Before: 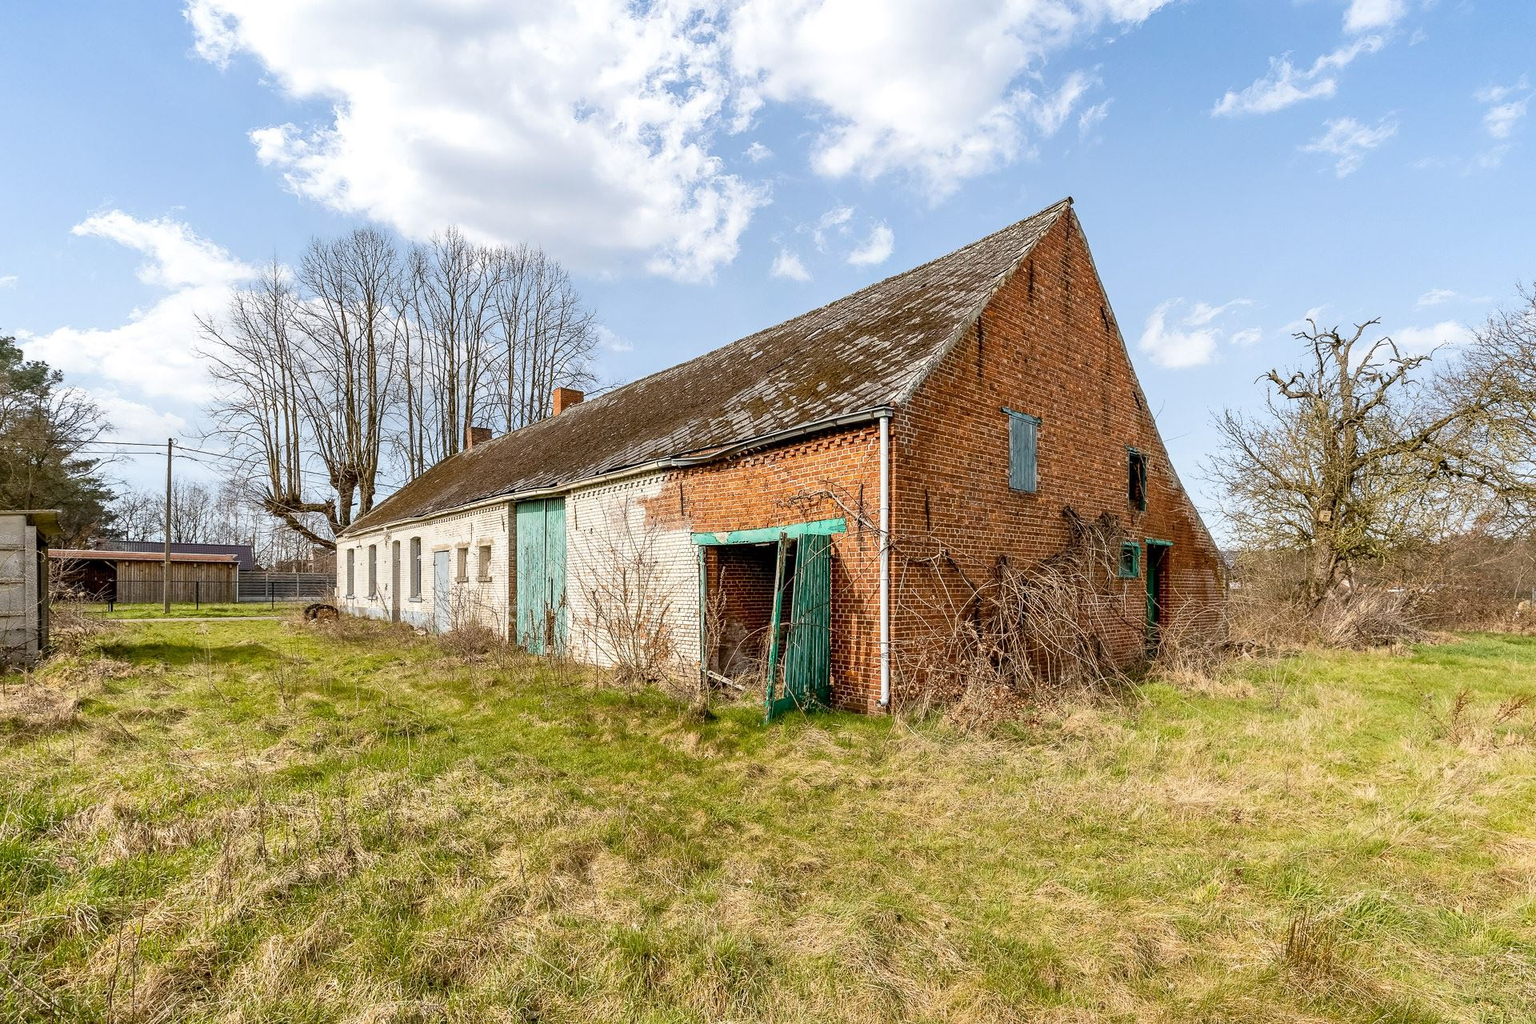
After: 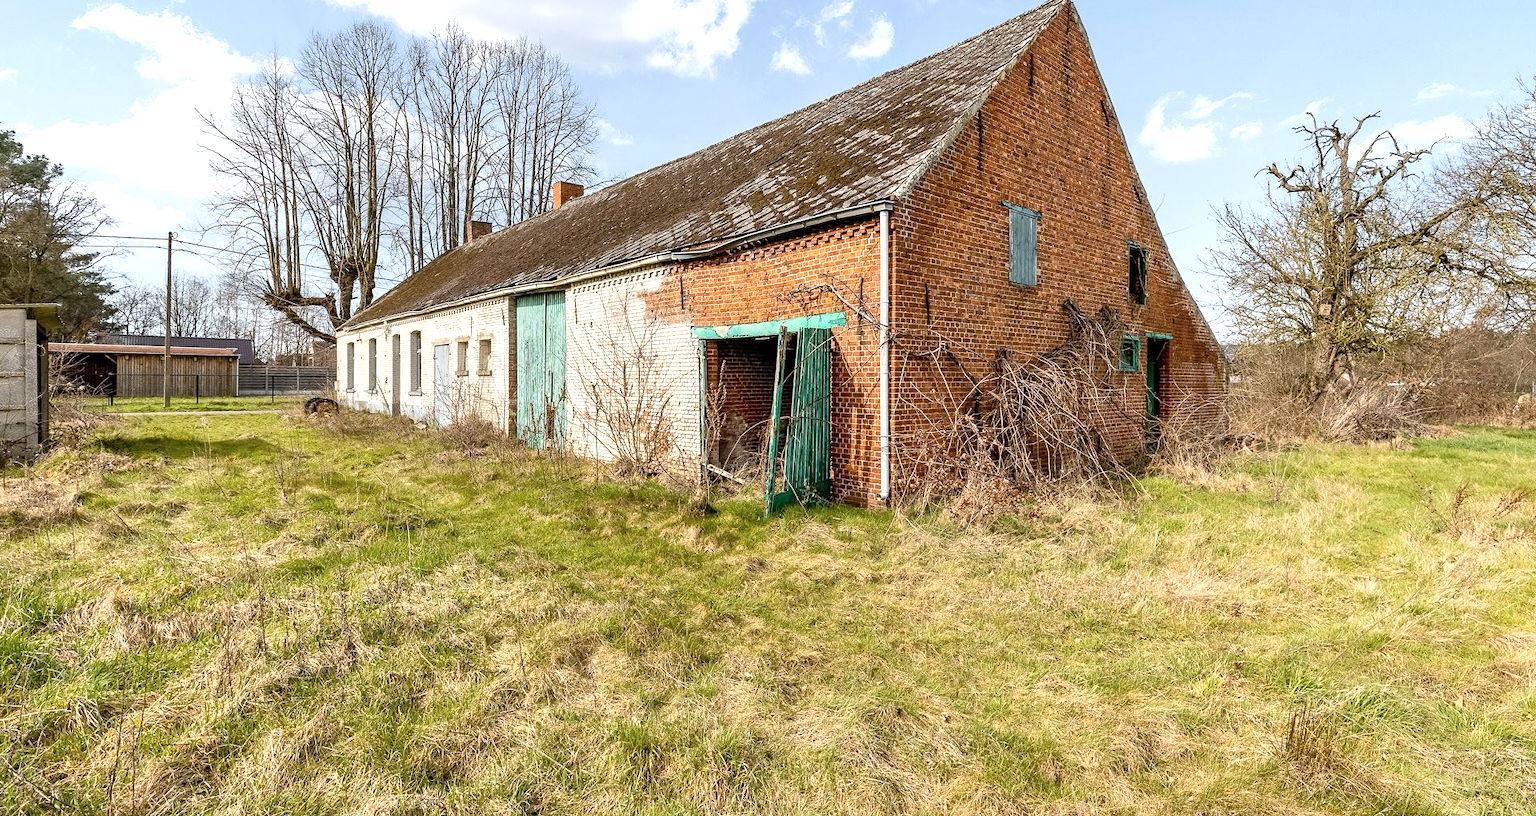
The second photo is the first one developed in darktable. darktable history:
shadows and highlights: radius 113.72, shadows 51.1, white point adjustment 9.08, highlights -5.88, soften with gaussian
crop and rotate: top 20.192%
